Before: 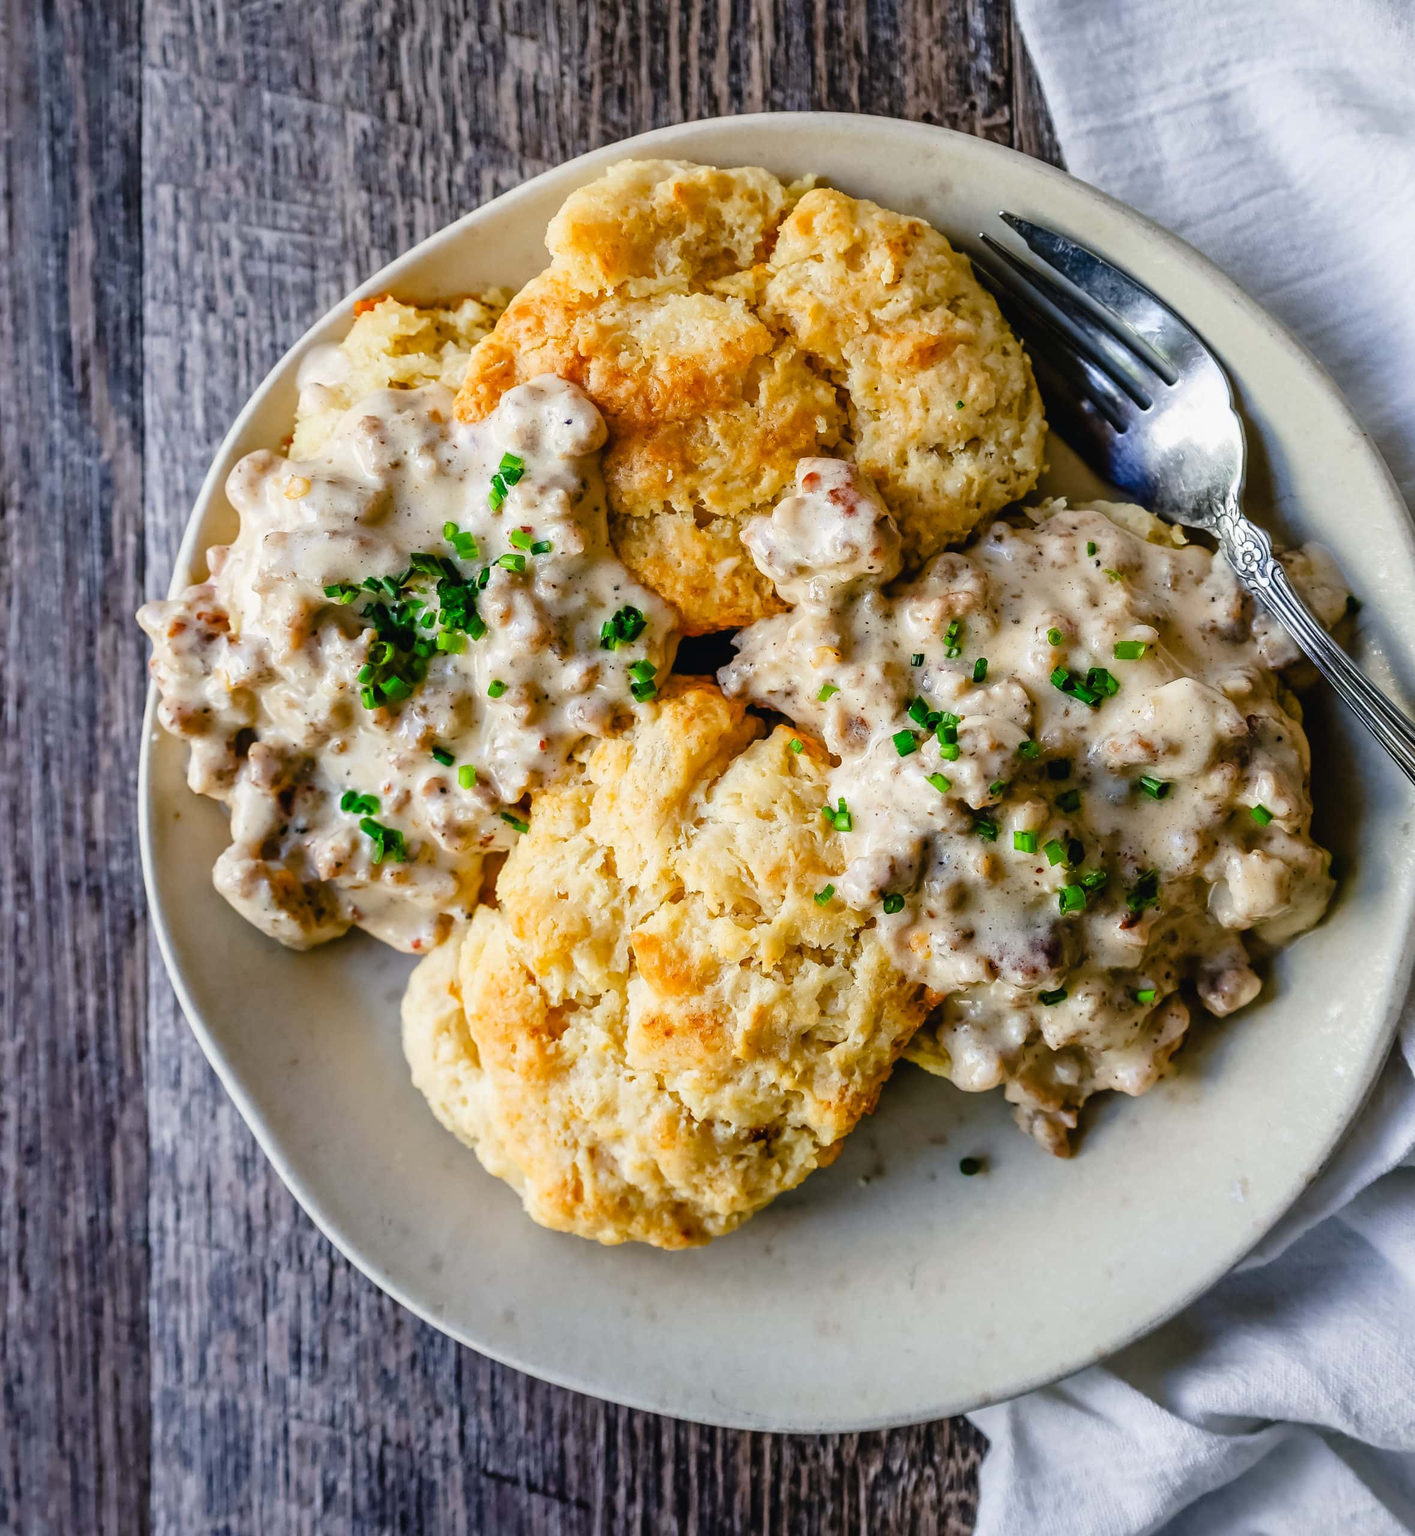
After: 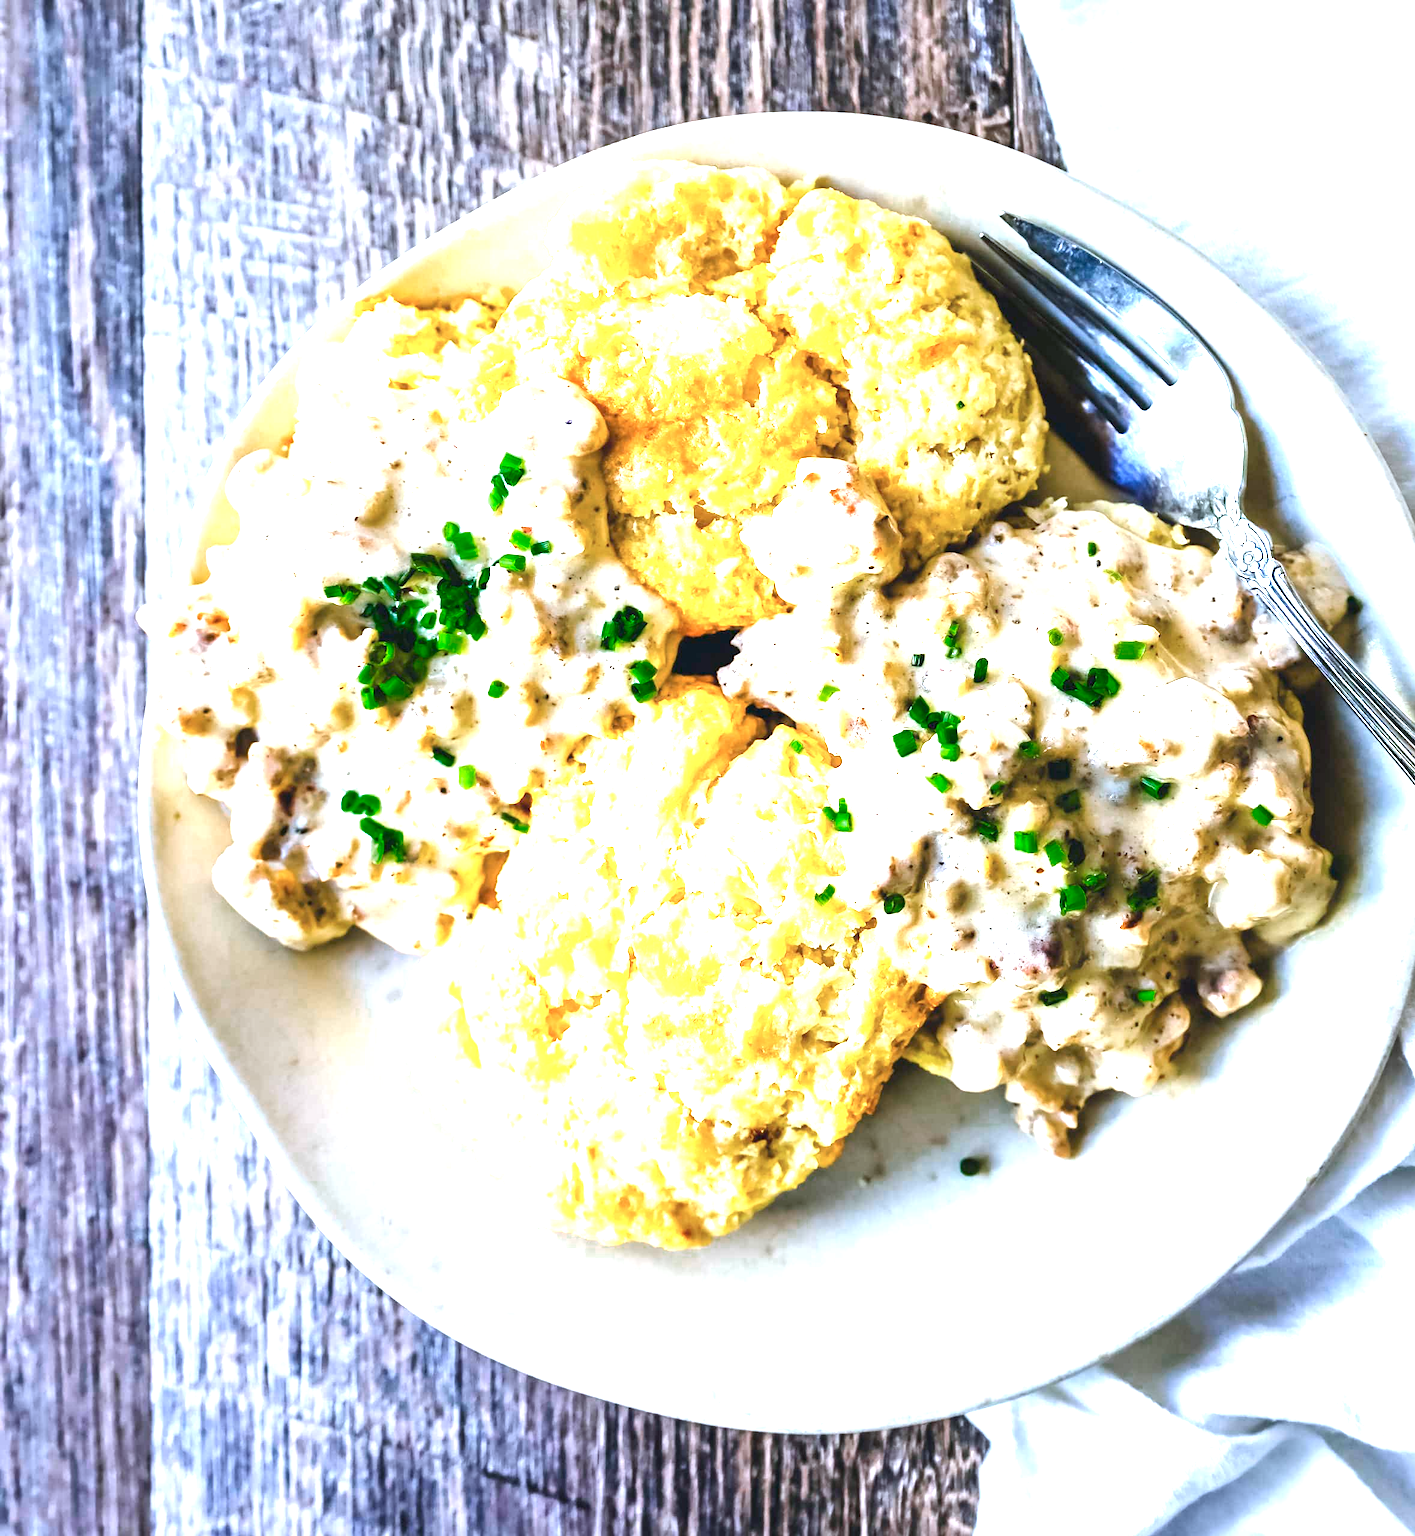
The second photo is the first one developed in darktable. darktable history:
exposure: exposure 2.003 EV, compensate highlight preservation false
color zones: curves: ch0 [(0, 0.558) (0.143, 0.548) (0.286, 0.447) (0.429, 0.259) (0.571, 0.5) (0.714, 0.5) (0.857, 0.593) (1, 0.558)]; ch1 [(0, 0.543) (0.01, 0.544) (0.12, 0.492) (0.248, 0.458) (0.5, 0.534) (0.748, 0.5) (0.99, 0.469) (1, 0.543)]; ch2 [(0, 0.507) (0.143, 0.522) (0.286, 0.505) (0.429, 0.5) (0.571, 0.5) (0.714, 0.5) (0.857, 0.5) (1, 0.507)]
color calibration: illuminant custom, x 0.368, y 0.373, temperature 4330.32 K
